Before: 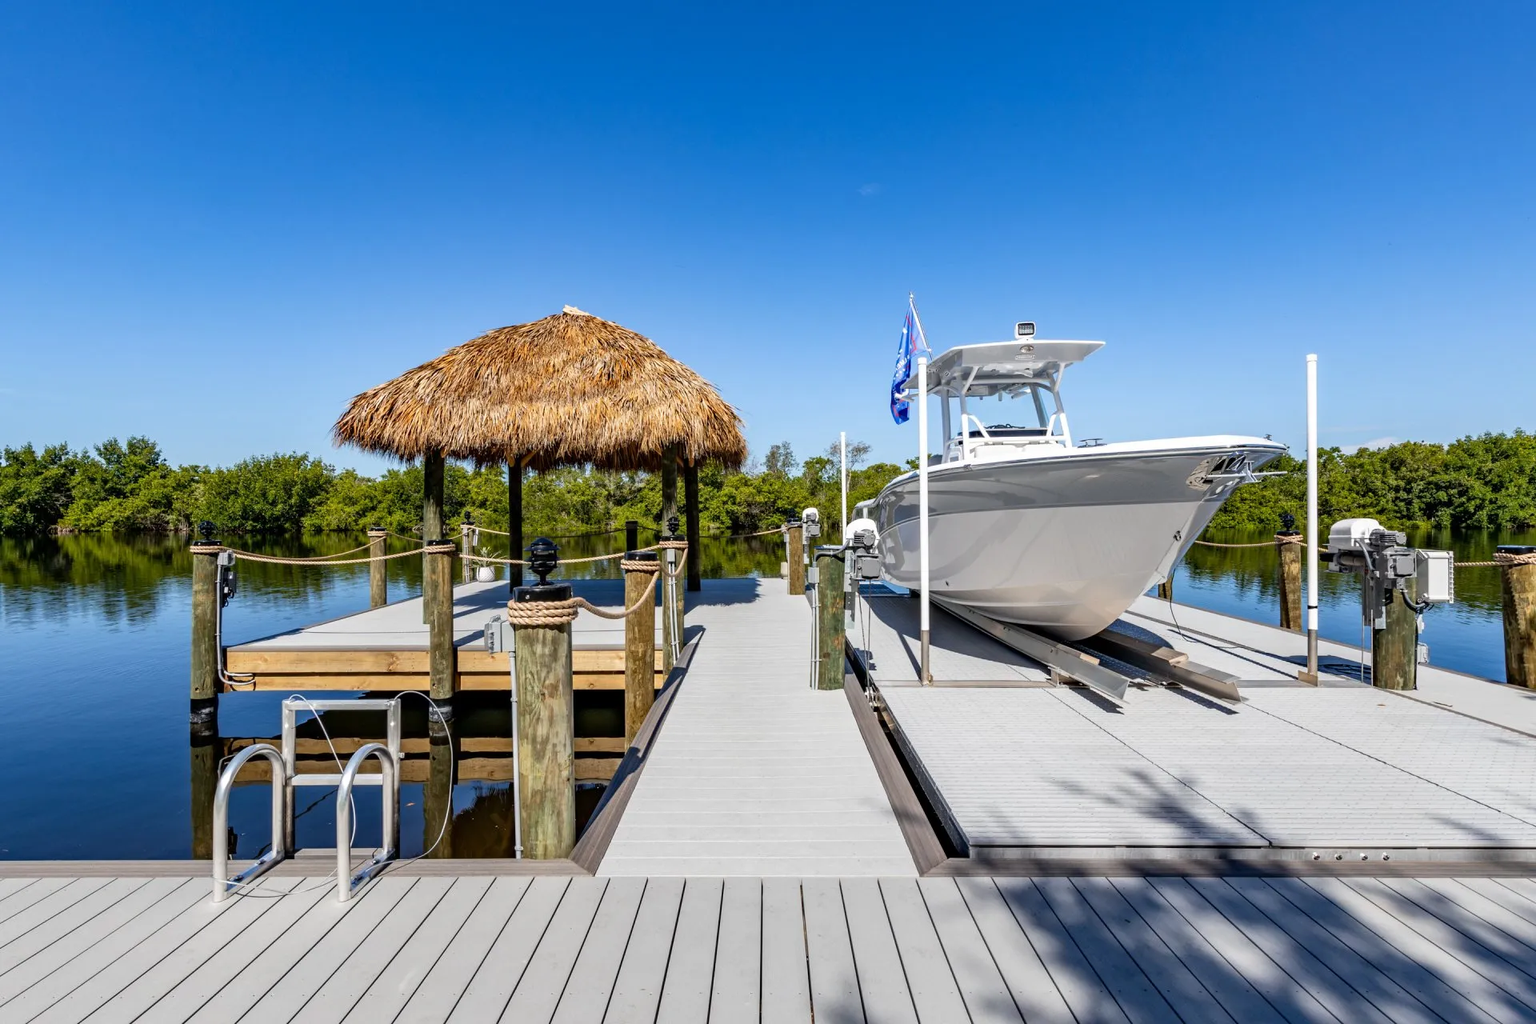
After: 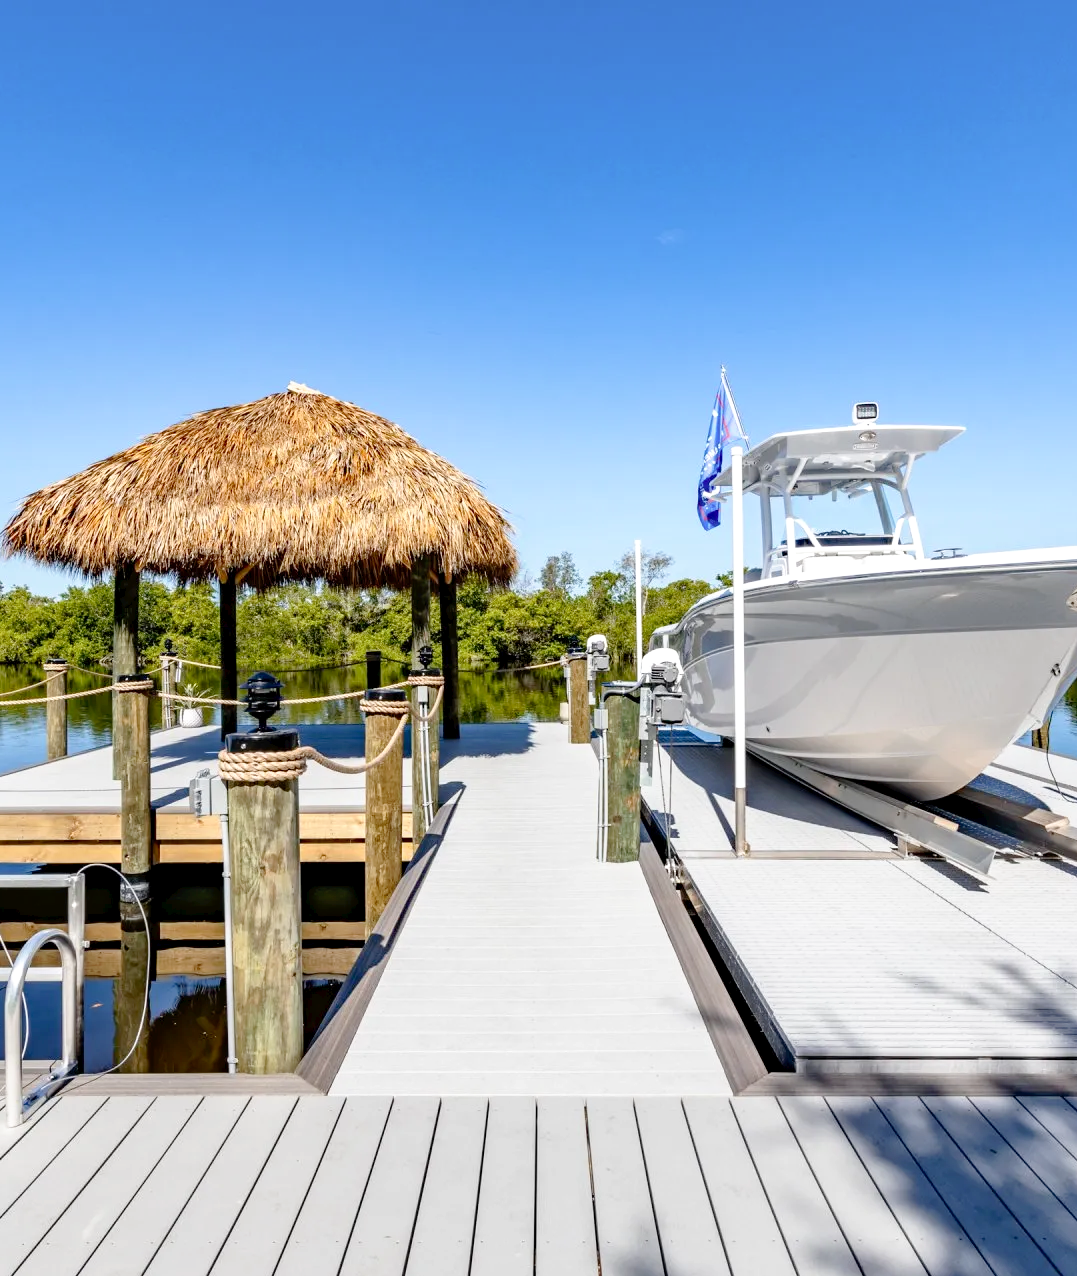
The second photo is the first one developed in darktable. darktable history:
exposure: black level correction 0.002, exposure 0.15 EV, compensate highlight preservation false
crop: left 21.674%, right 22.086%
tone curve: curves: ch0 [(0, 0) (0.003, 0.022) (0.011, 0.025) (0.025, 0.032) (0.044, 0.055) (0.069, 0.089) (0.1, 0.133) (0.136, 0.18) (0.177, 0.231) (0.224, 0.291) (0.277, 0.35) (0.335, 0.42) (0.399, 0.496) (0.468, 0.561) (0.543, 0.632) (0.623, 0.706) (0.709, 0.783) (0.801, 0.865) (0.898, 0.947) (1, 1)], preserve colors none
